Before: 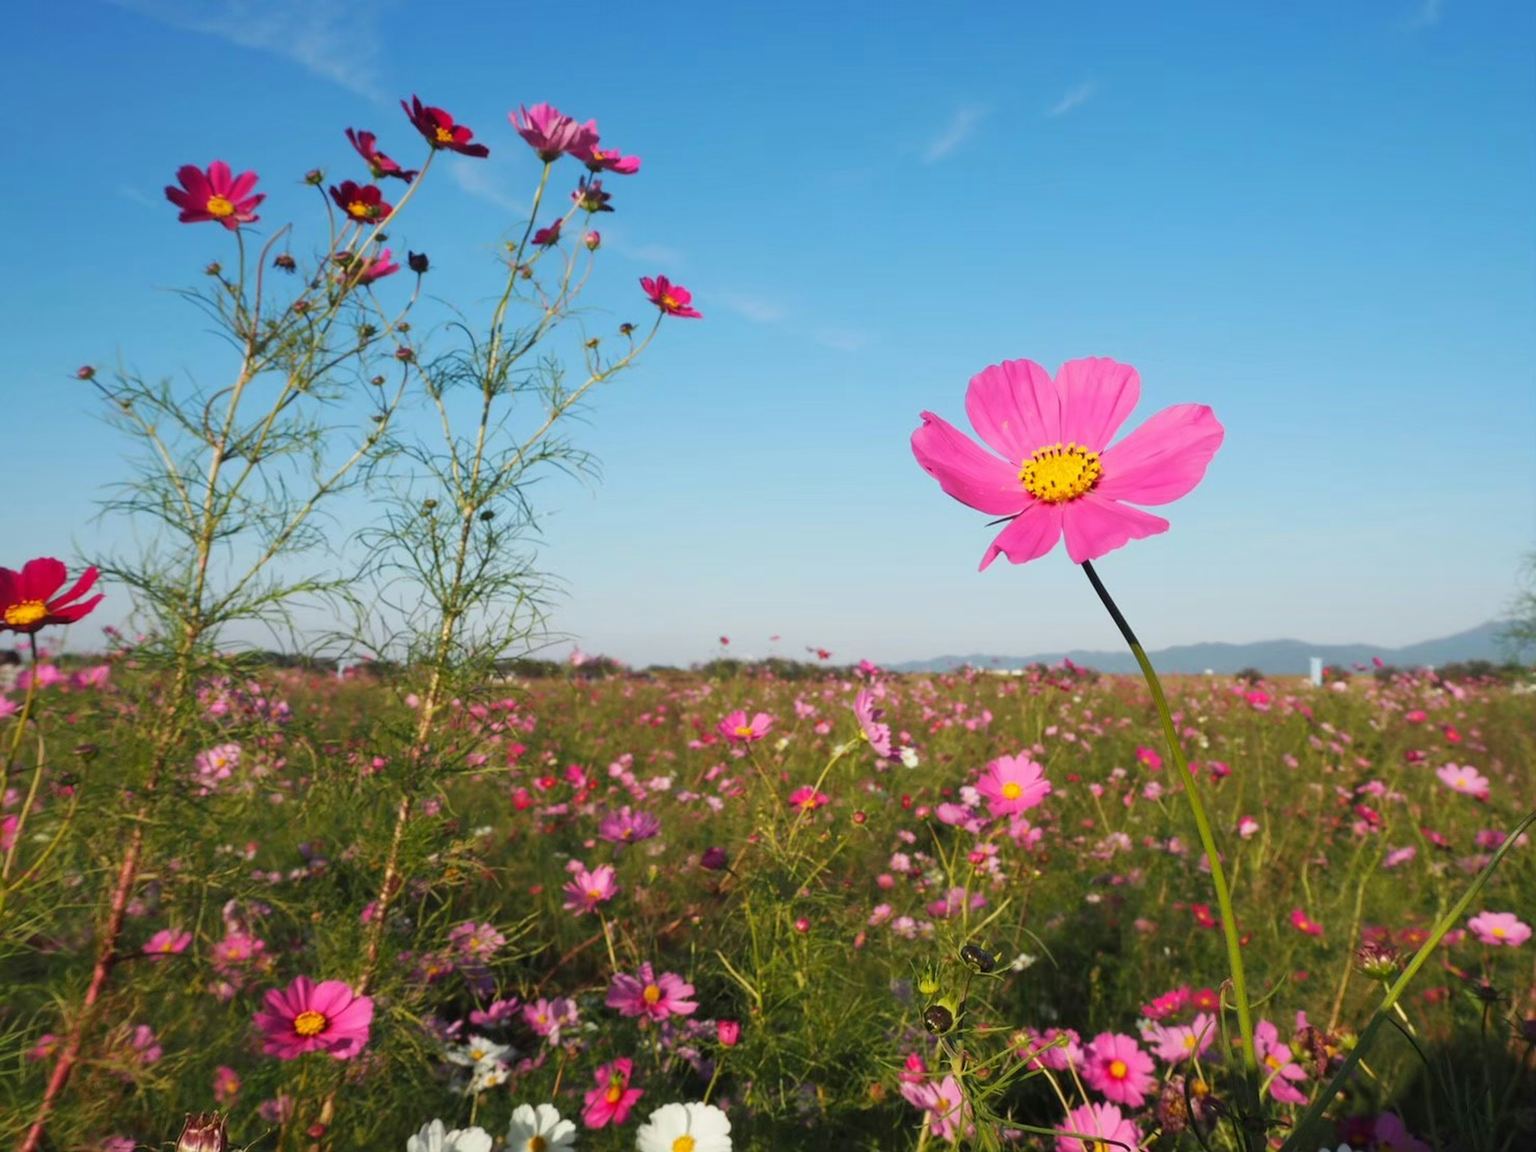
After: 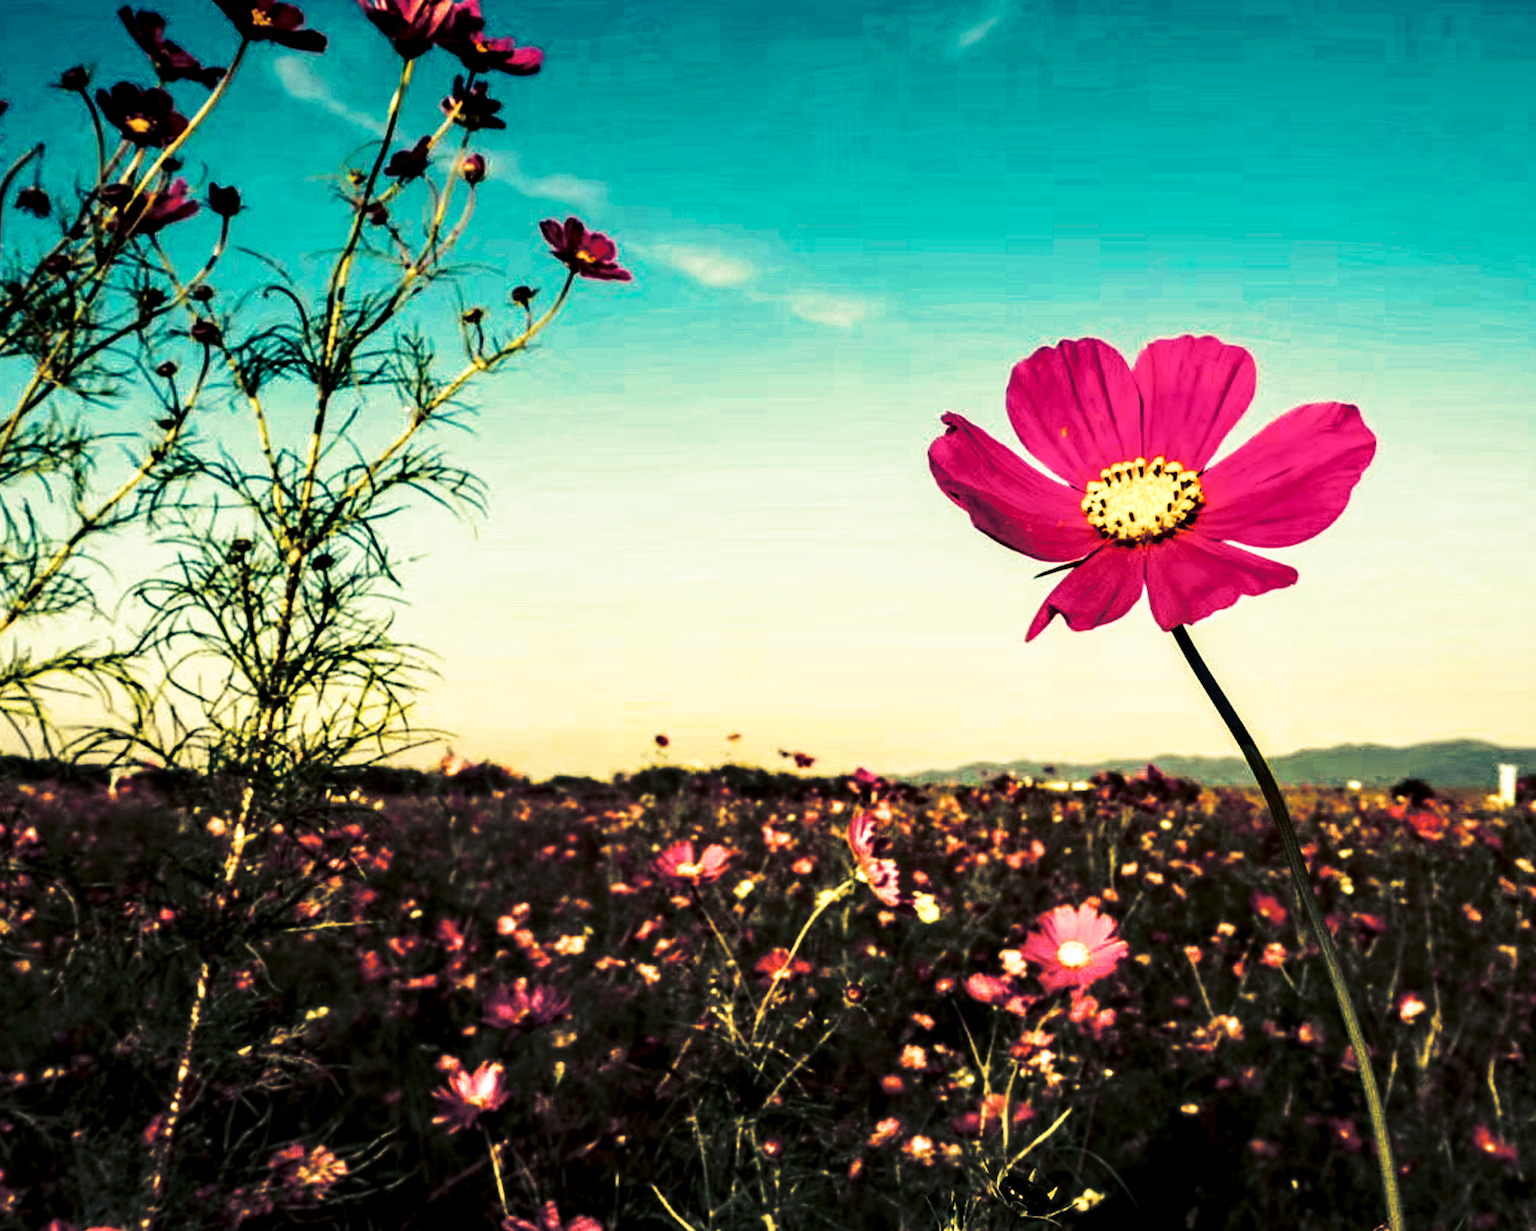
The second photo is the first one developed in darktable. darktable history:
local contrast: highlights 80%, shadows 57%, detail 175%, midtone range 0.602
haze removal: compatibility mode true, adaptive false
crop and rotate: left 17.046%, top 10.659%, right 12.989%, bottom 14.553%
color correction: highlights a* 5.59, highlights b* 5.24, saturation 0.68
split-toning: shadows › hue 216°, shadows › saturation 1, highlights › hue 57.6°, balance -33.4
white balance: red 1.08, blue 0.791
color balance rgb: linear chroma grading › global chroma 40.15%, perceptual saturation grading › global saturation 60.58%, perceptual saturation grading › highlights 20.44%, perceptual saturation grading › shadows -50.36%, perceptual brilliance grading › highlights 2.19%, perceptual brilliance grading › mid-tones -50.36%, perceptual brilliance grading › shadows -50.36%
base curve: curves: ch0 [(0, 0) (0.036, 0.025) (0.121, 0.166) (0.206, 0.329) (0.605, 0.79) (1, 1)], preserve colors none
